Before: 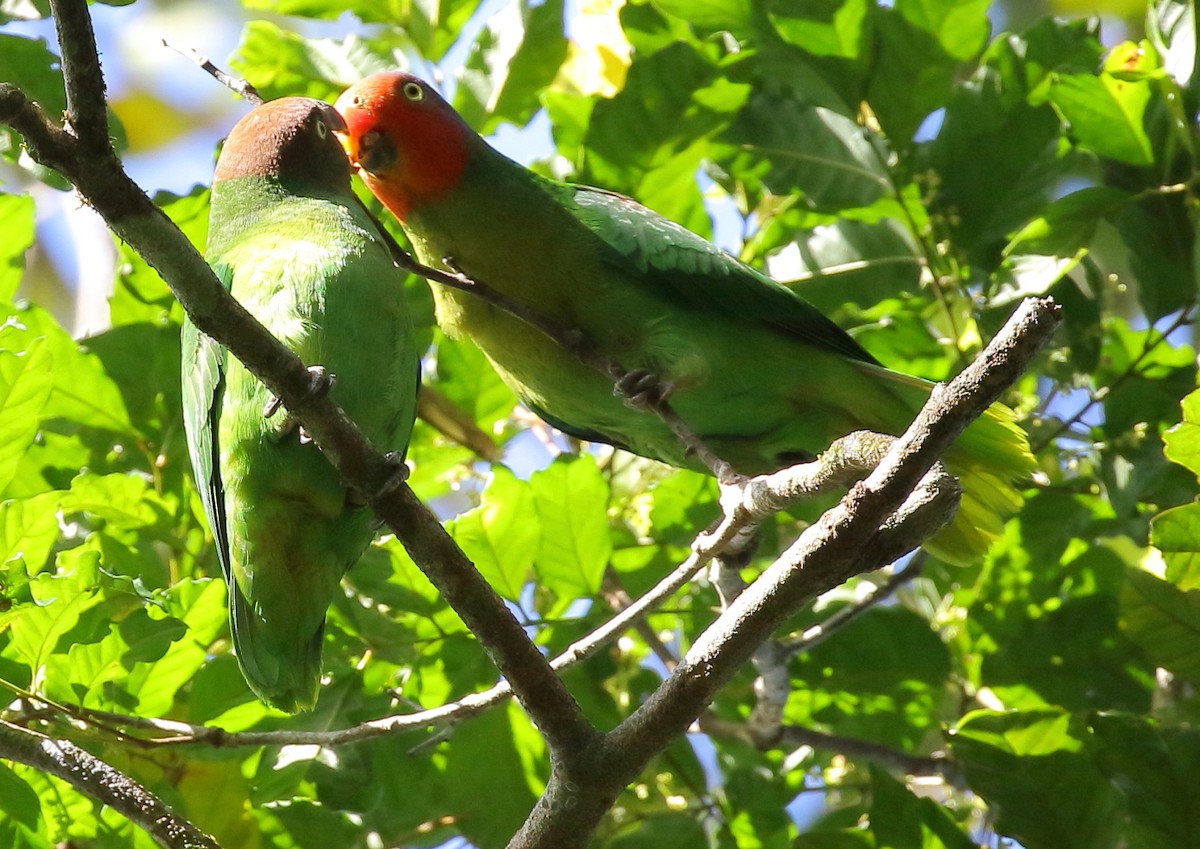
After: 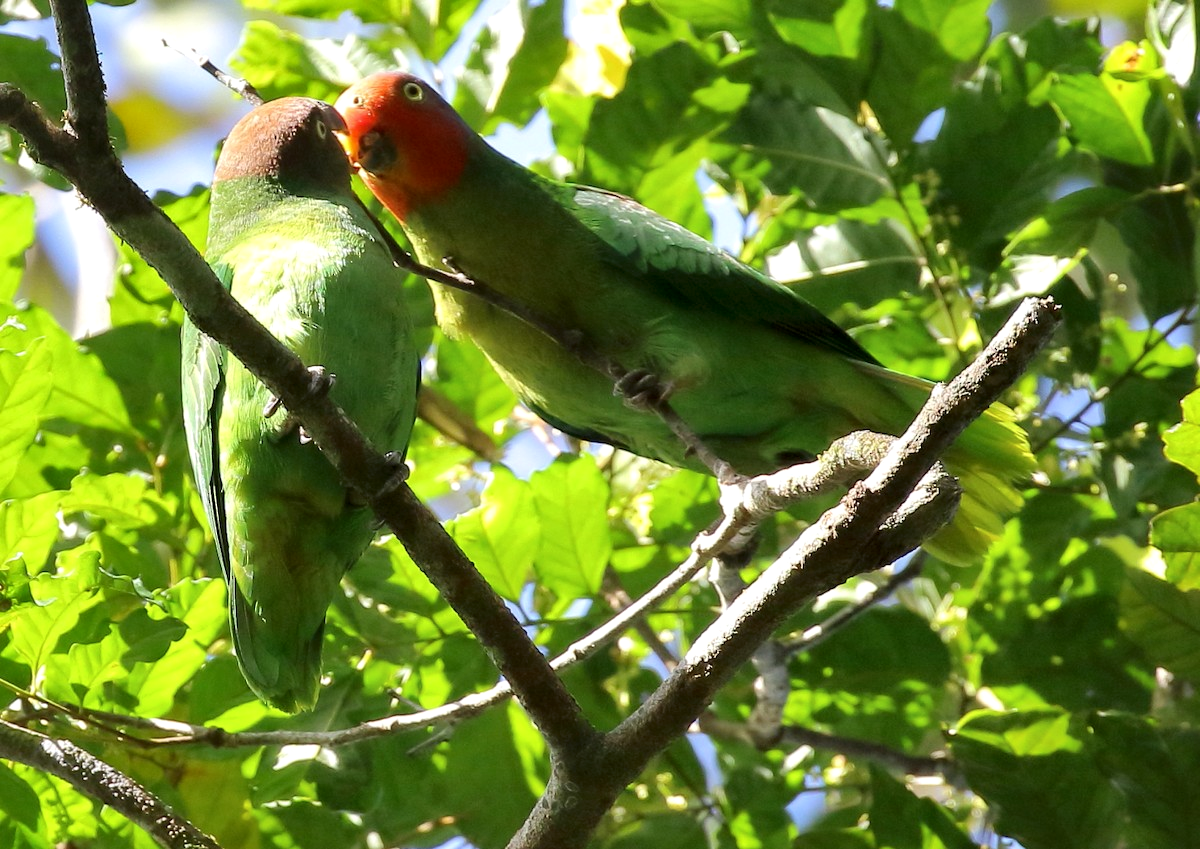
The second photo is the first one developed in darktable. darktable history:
local contrast: mode bilateral grid, contrast 20, coarseness 100, detail 150%, midtone range 0.2
tone equalizer: on, module defaults
